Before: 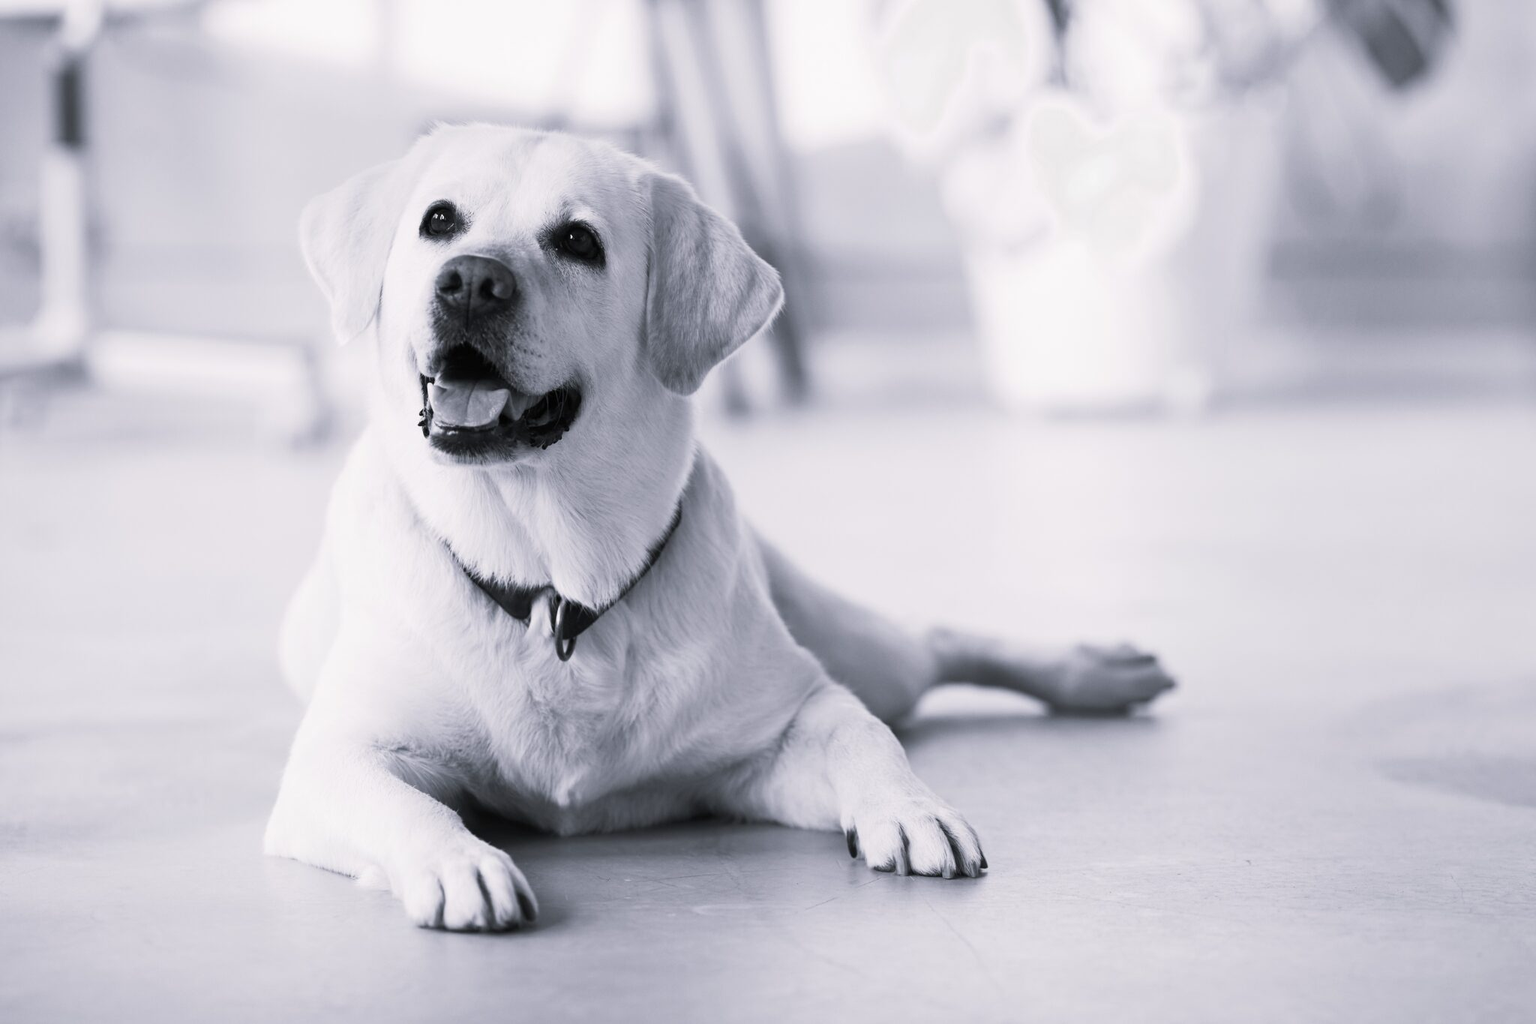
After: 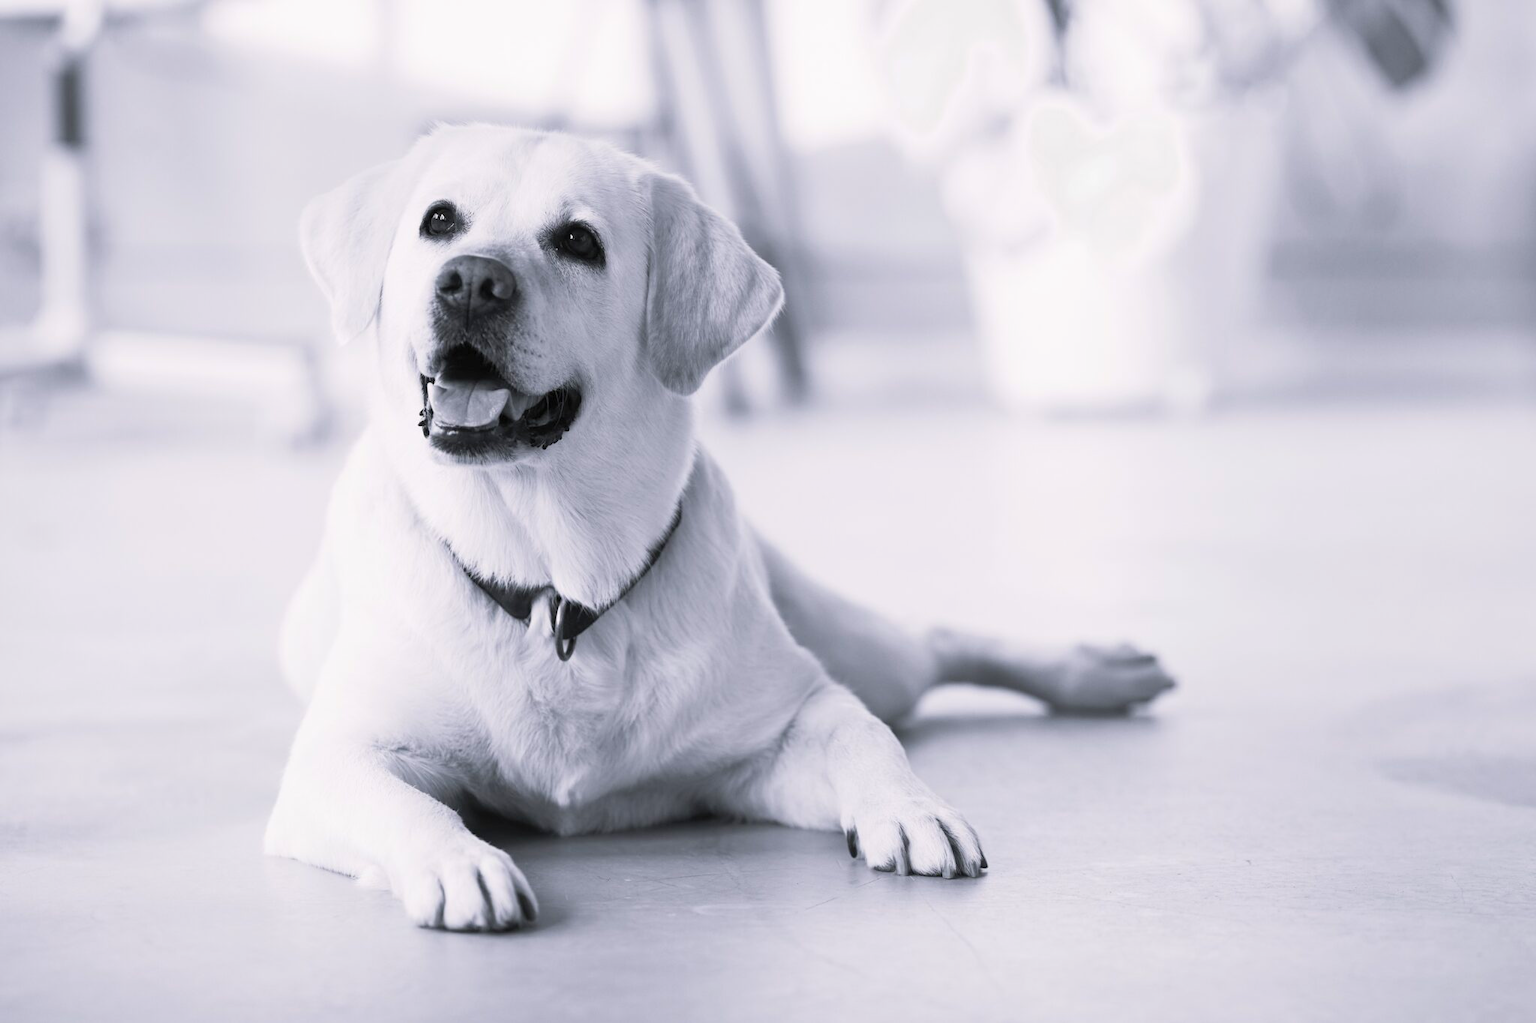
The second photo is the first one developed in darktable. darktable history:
base curve: exposure shift 0, preserve colors none
contrast brightness saturation: brightness 0.09, saturation 0.19
